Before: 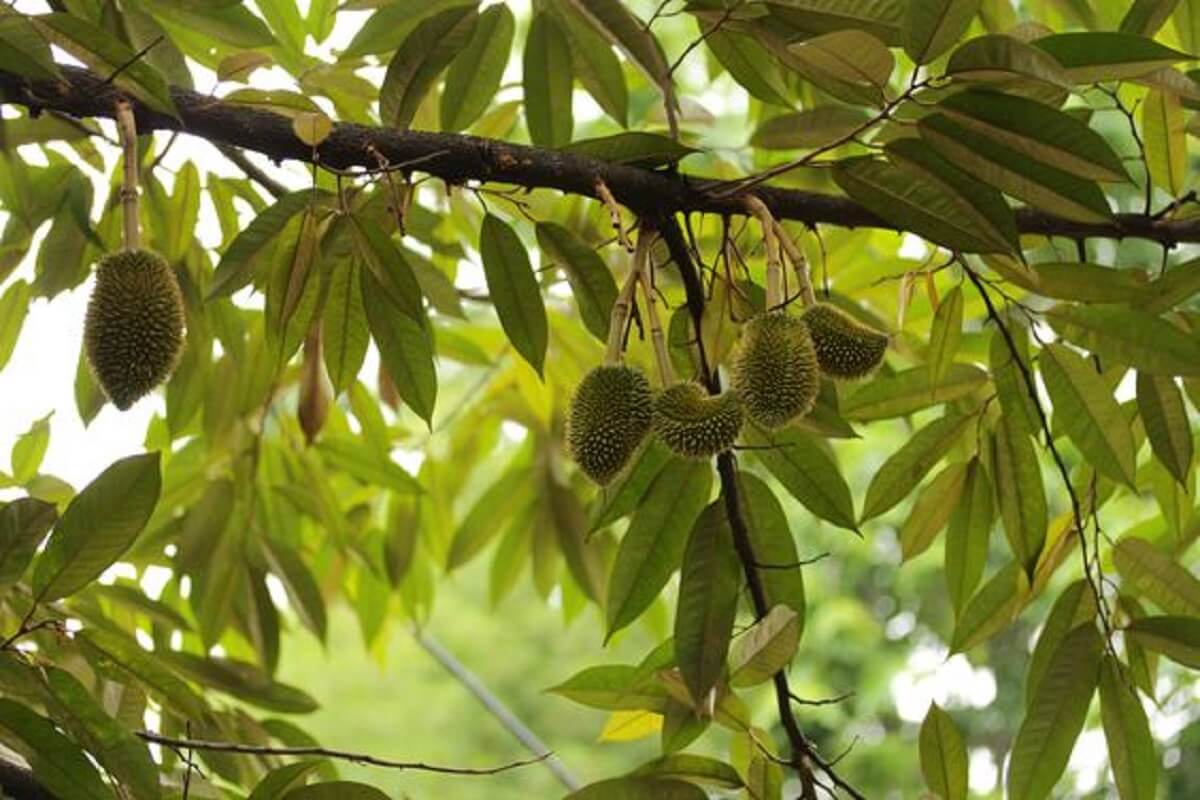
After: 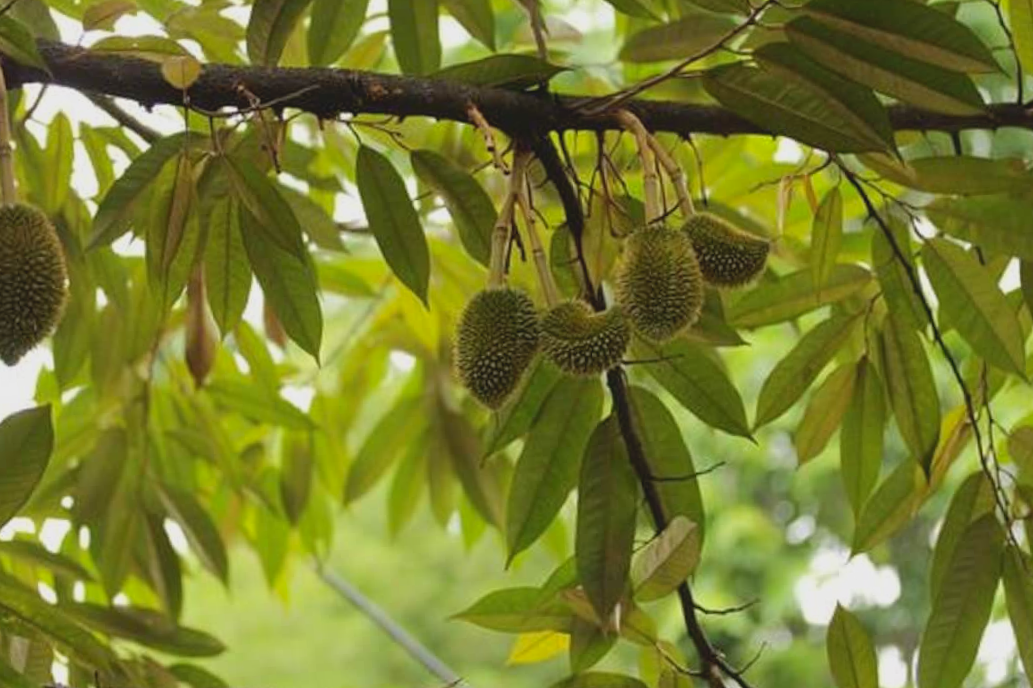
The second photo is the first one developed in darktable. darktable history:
contrast brightness saturation: contrast -0.124
crop and rotate: angle 3.75°, left 5.649%, top 5.672%
exposure: exposure -0.042 EV, compensate highlight preservation false
